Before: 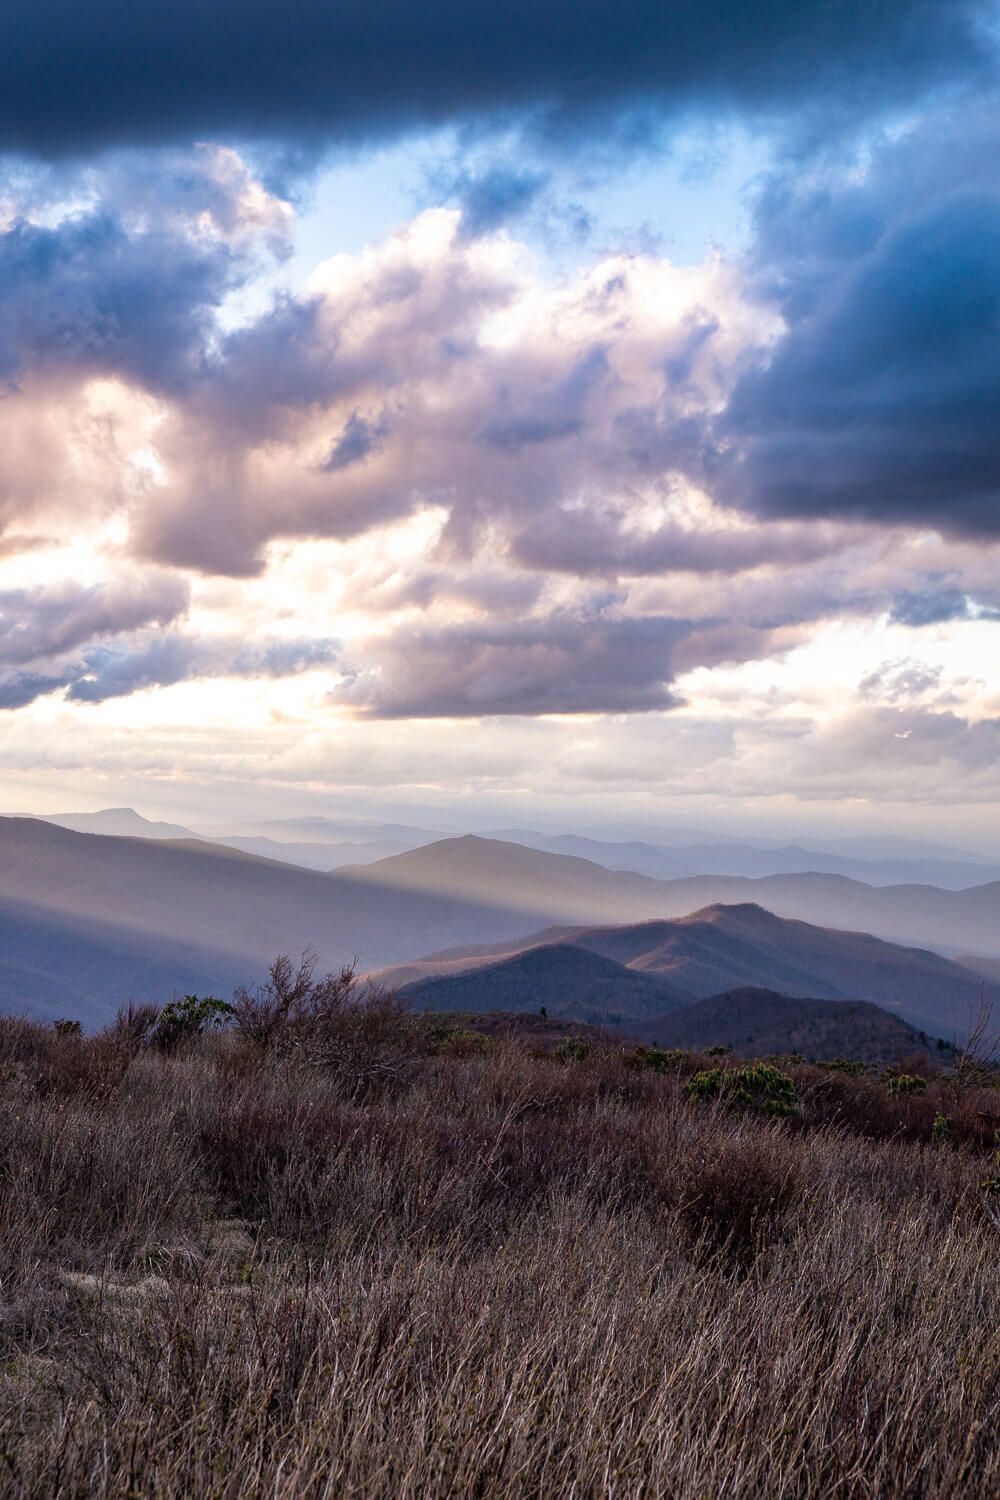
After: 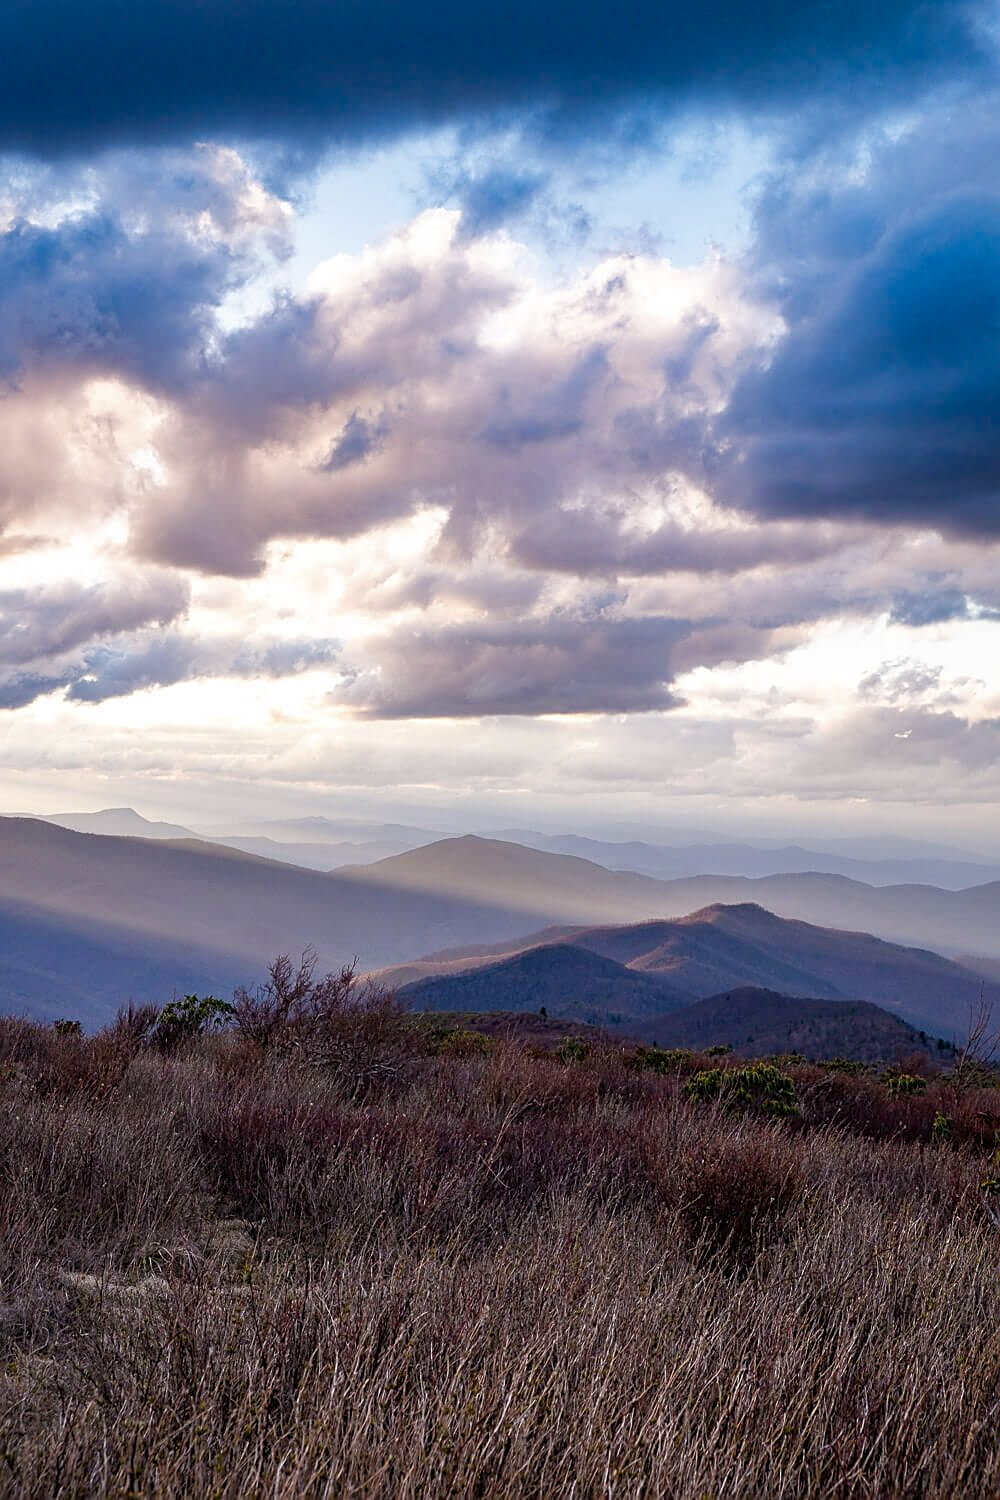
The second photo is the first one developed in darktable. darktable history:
color balance rgb: perceptual saturation grading › global saturation 20%, perceptual saturation grading › highlights -50.266%, perceptual saturation grading › shadows 30.009%
sharpen: on, module defaults
